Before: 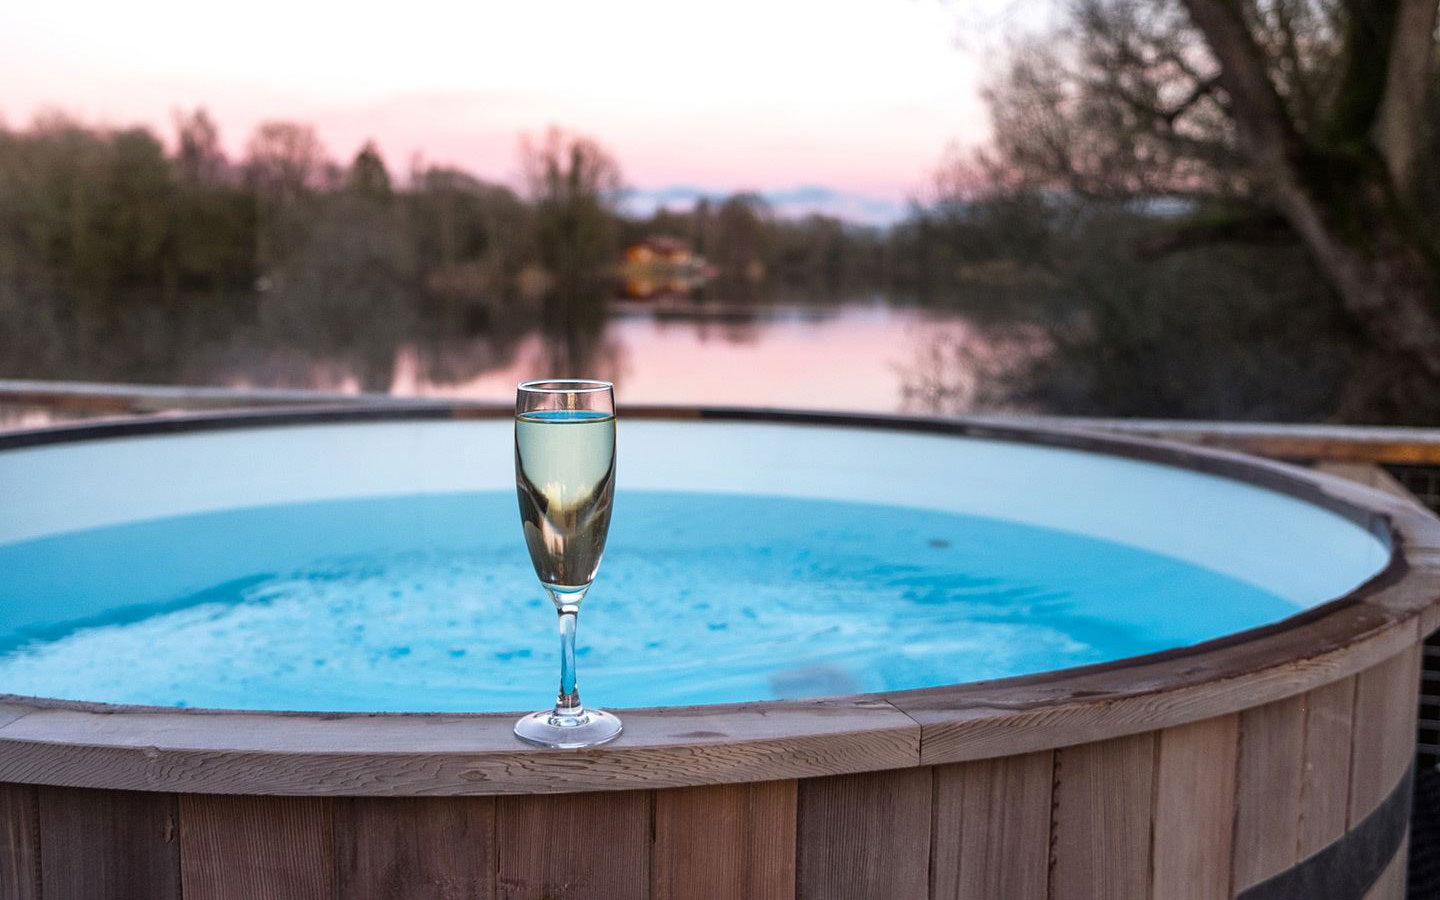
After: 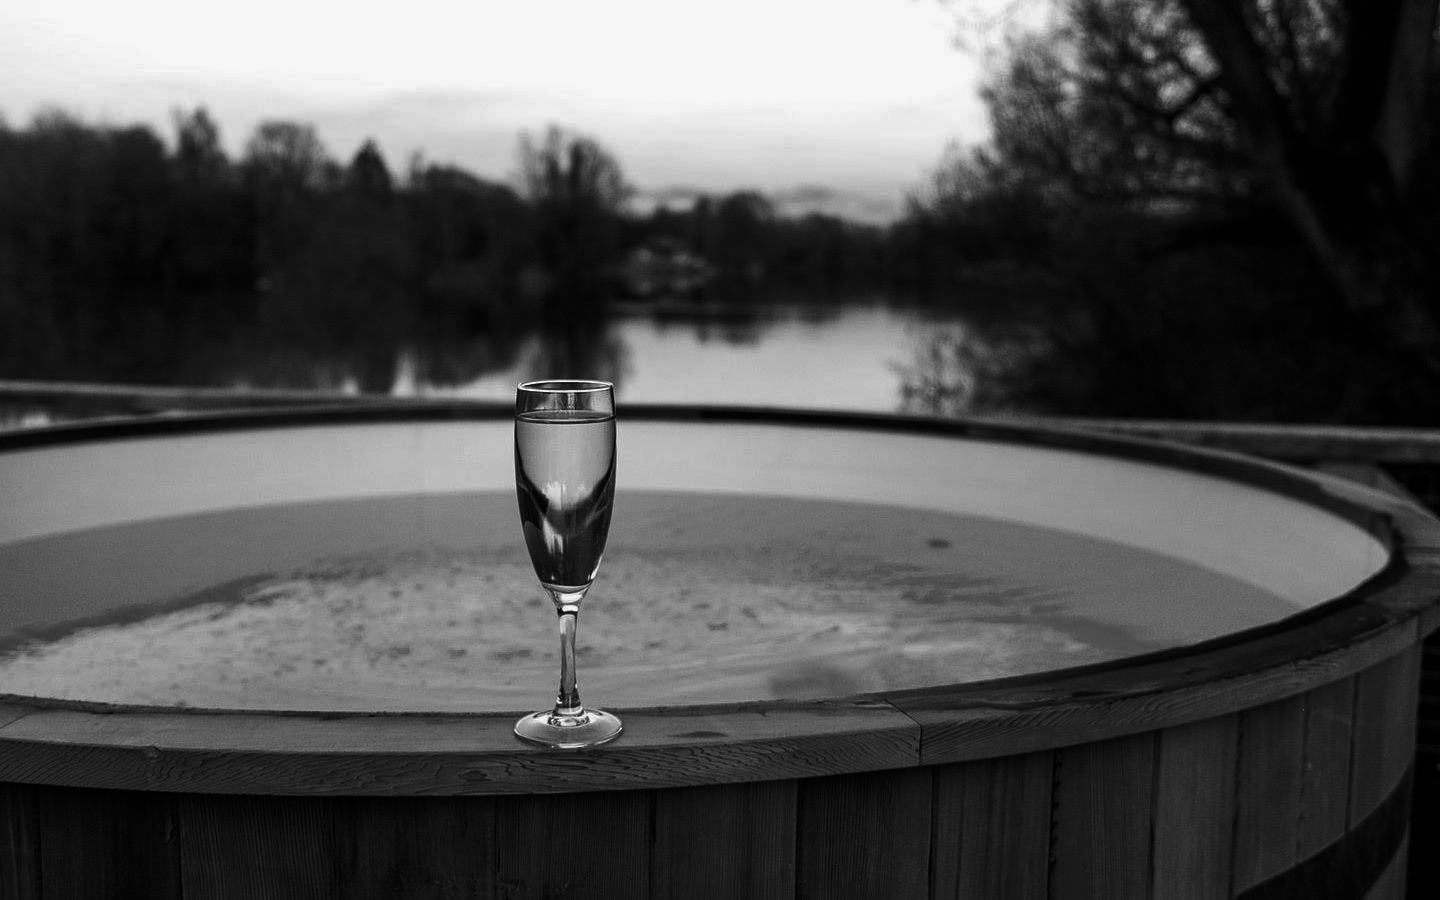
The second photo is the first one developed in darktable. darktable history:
contrast brightness saturation: contrast -0.03, brightness -0.59, saturation -1
